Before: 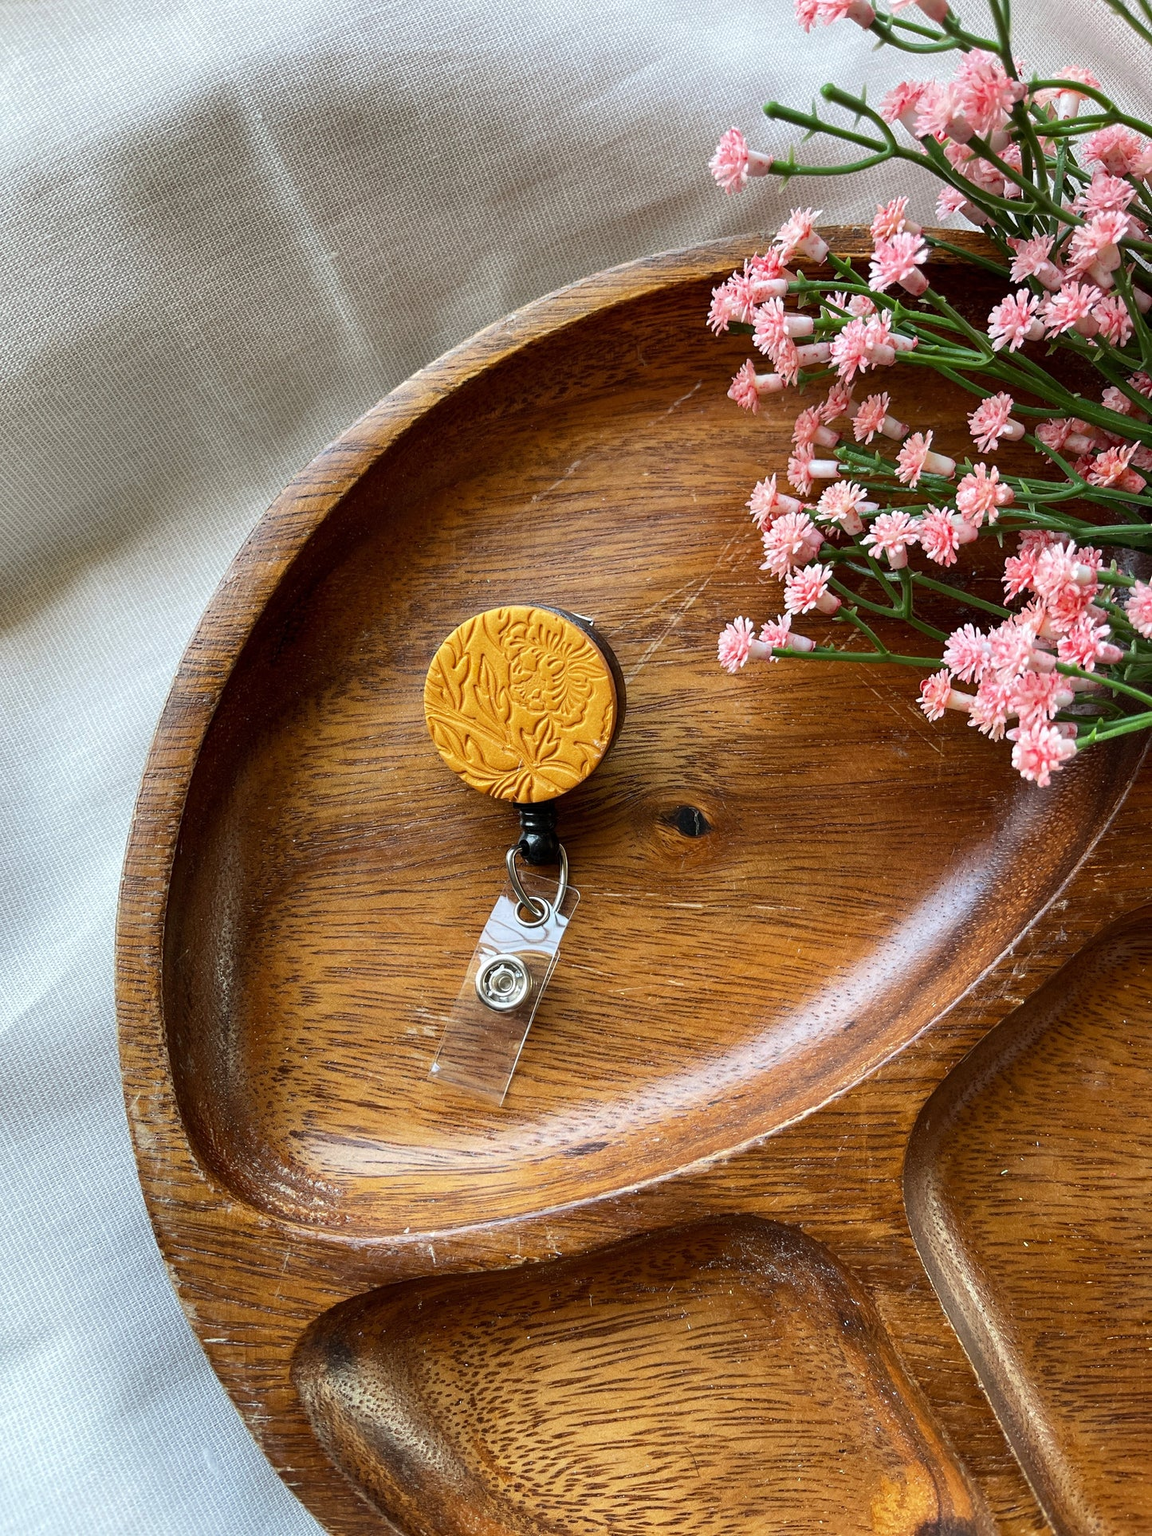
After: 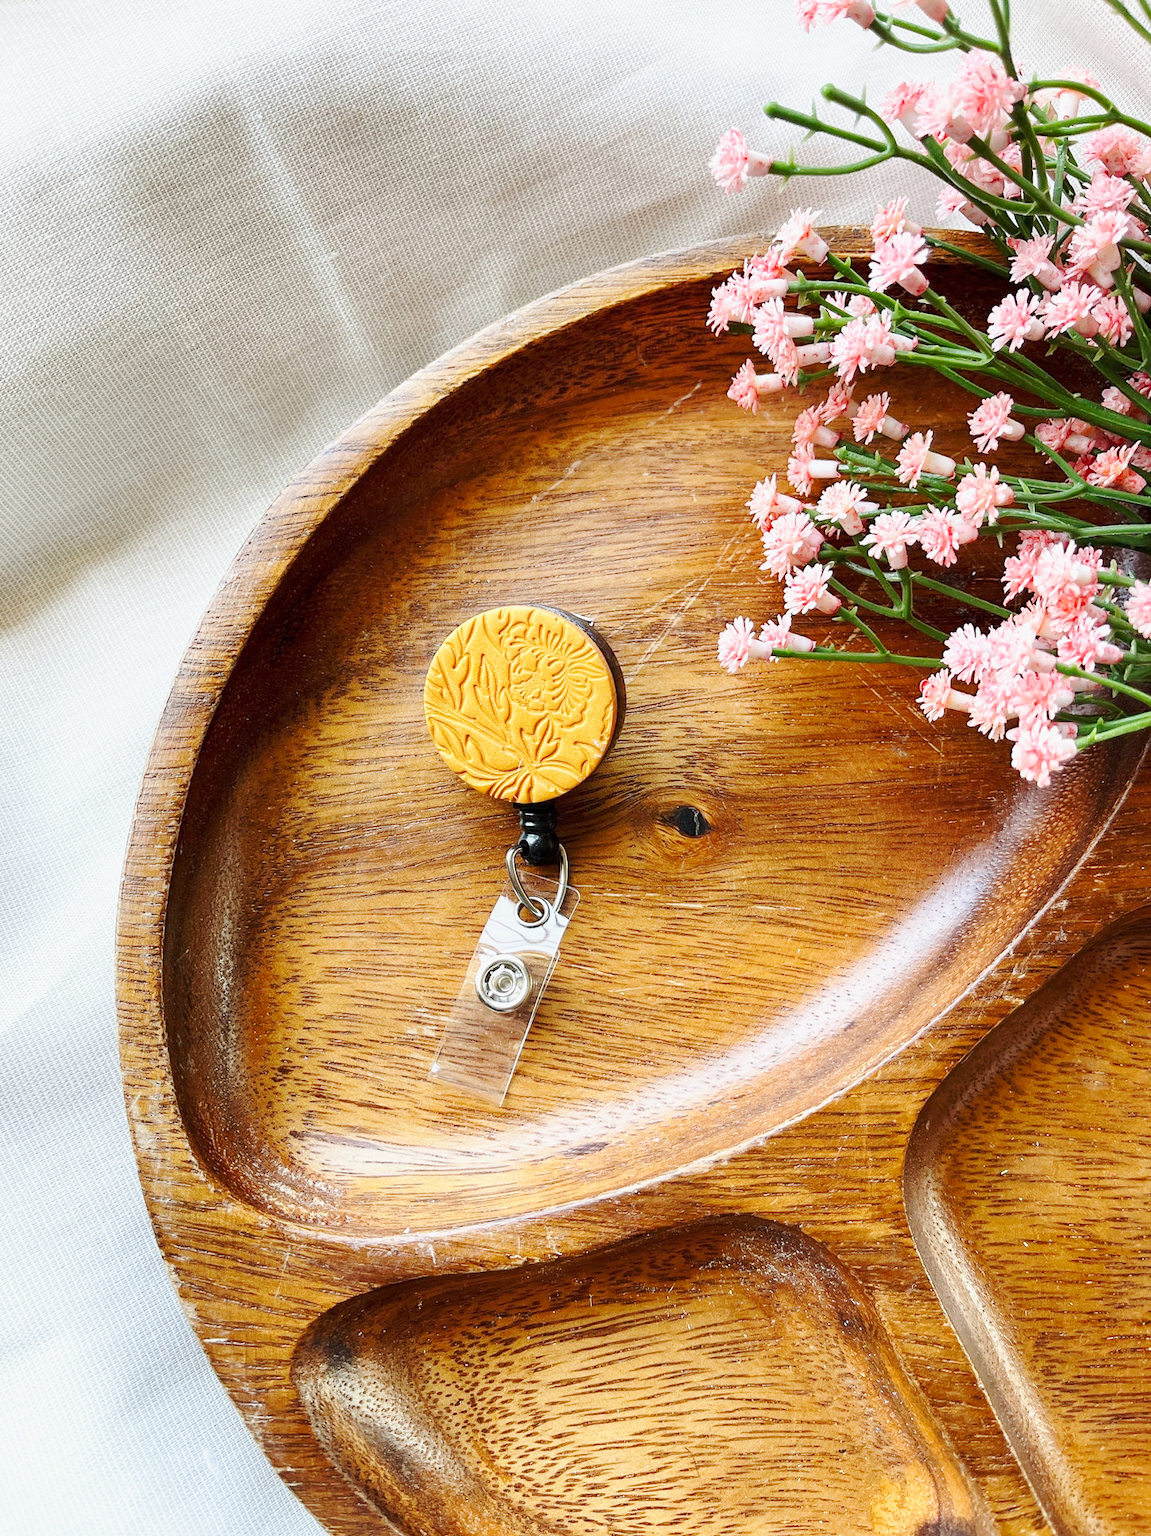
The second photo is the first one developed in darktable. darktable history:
base curve: curves: ch0 [(0, 0) (0.025, 0.046) (0.112, 0.277) (0.467, 0.74) (0.814, 0.929) (1, 0.942)], preserve colors none
